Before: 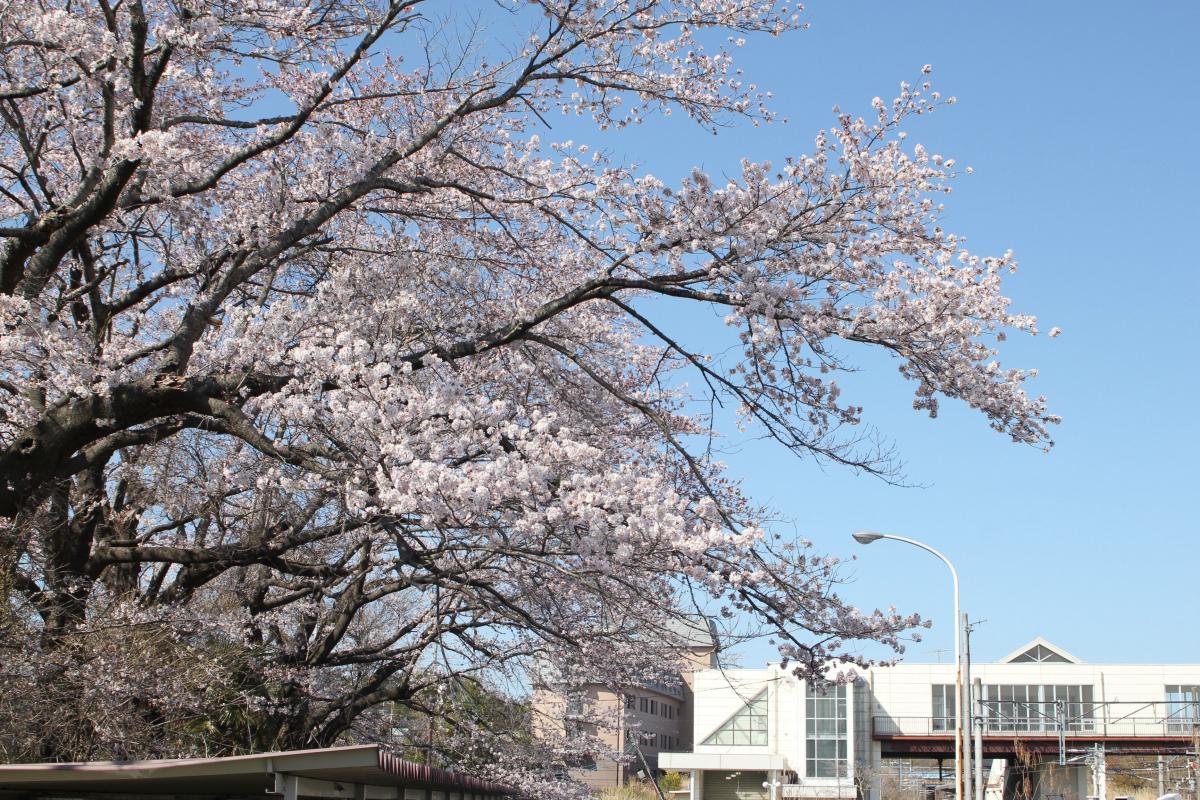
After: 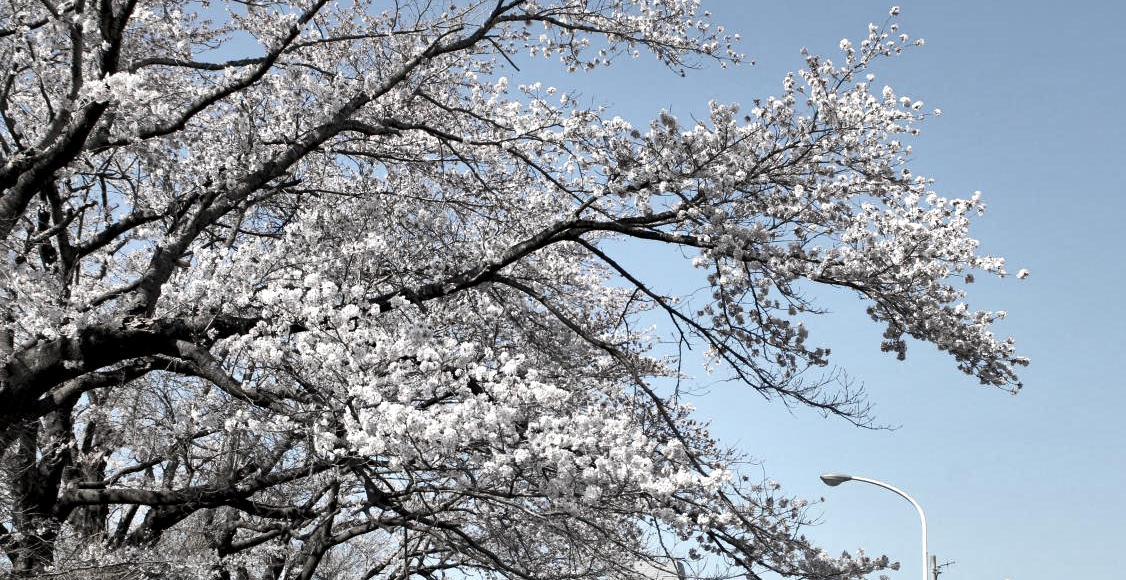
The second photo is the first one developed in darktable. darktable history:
crop: left 2.737%, top 7.287%, right 3.421%, bottom 20.179%
local contrast: mode bilateral grid, contrast 100, coarseness 100, detail 165%, midtone range 0.2
color zones: curves: ch1 [(0.238, 0.163) (0.476, 0.2) (0.733, 0.322) (0.848, 0.134)]
contrast equalizer: octaves 7, y [[0.6 ×6], [0.55 ×6], [0 ×6], [0 ×6], [0 ×6]], mix 0.3
shadows and highlights: shadows 35, highlights -35, soften with gaussian
